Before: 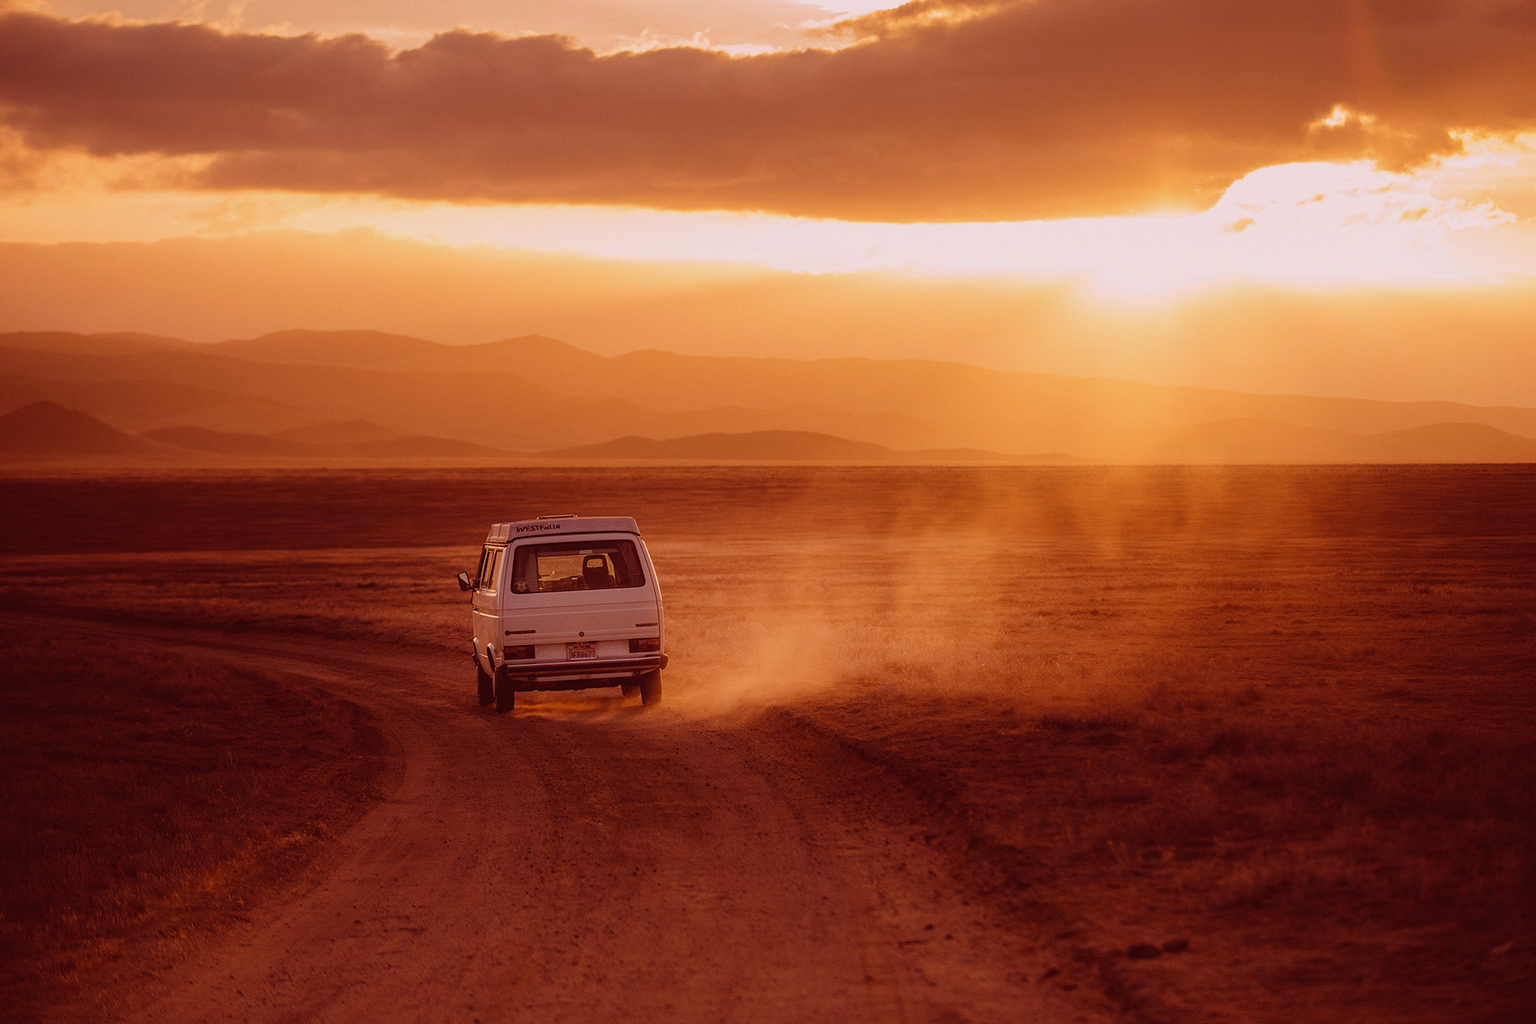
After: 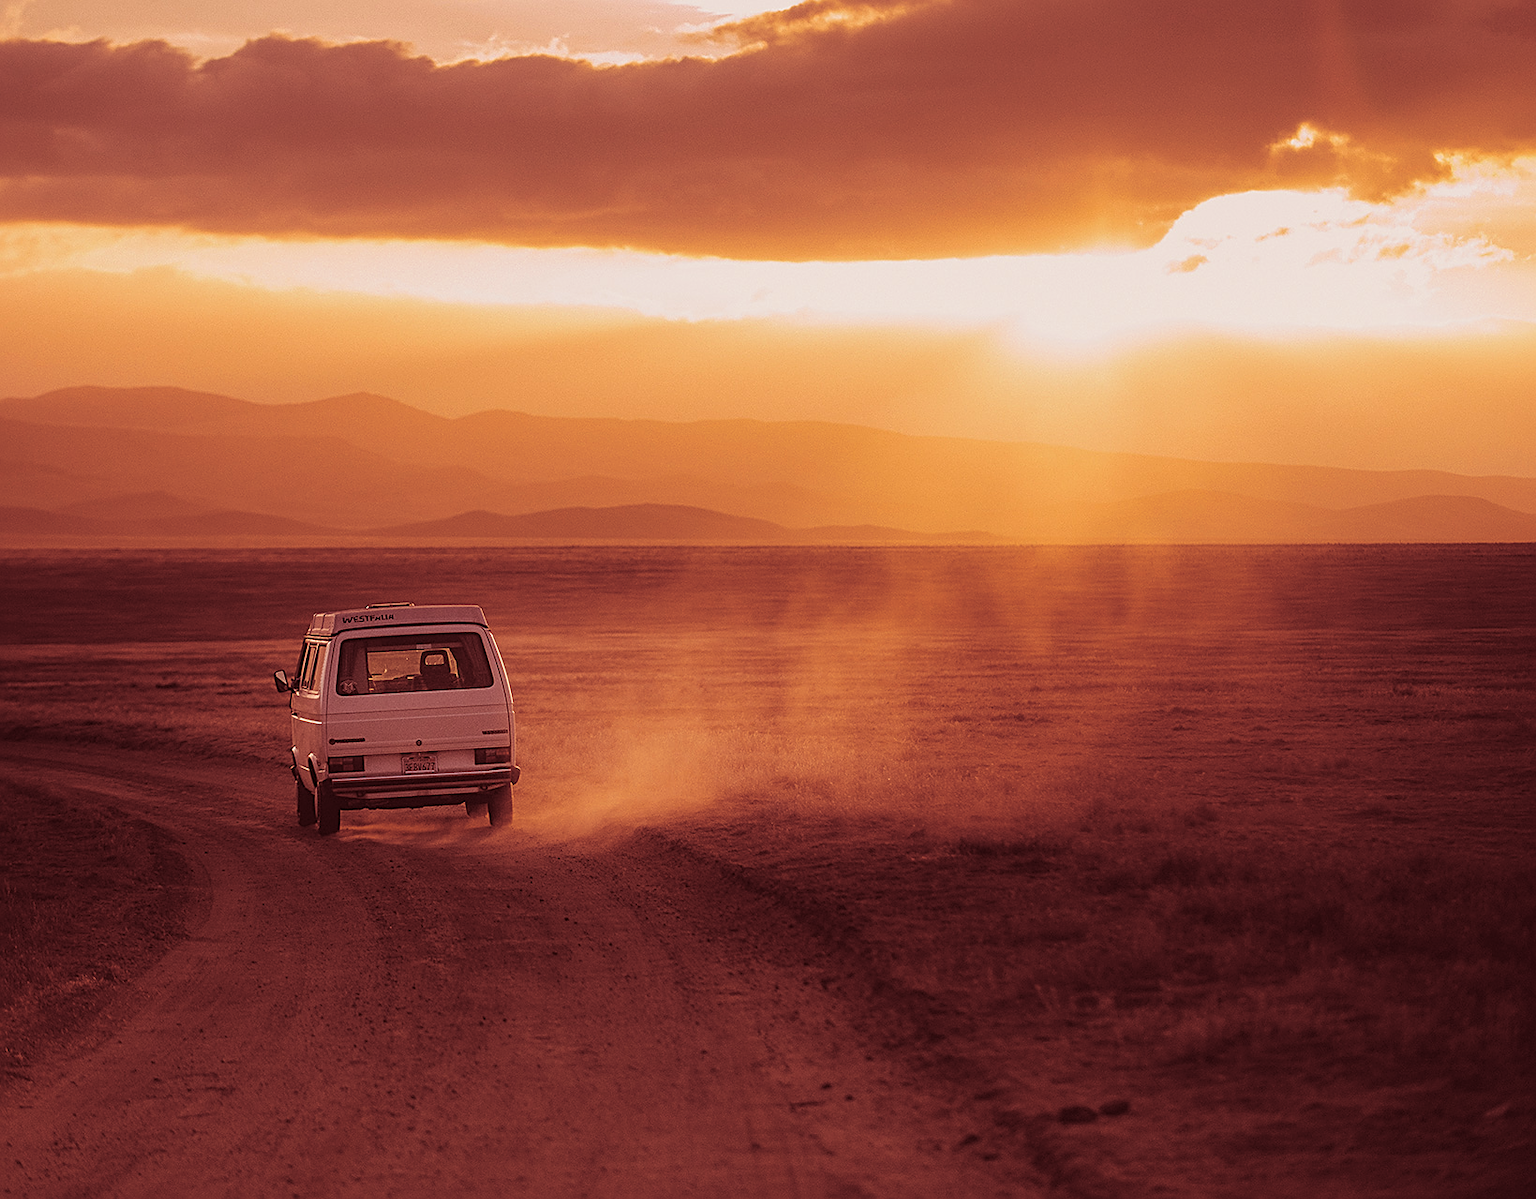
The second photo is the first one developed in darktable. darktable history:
crop and rotate: left 14.584%
sharpen: amount 0.6
split-toning: on, module defaults
